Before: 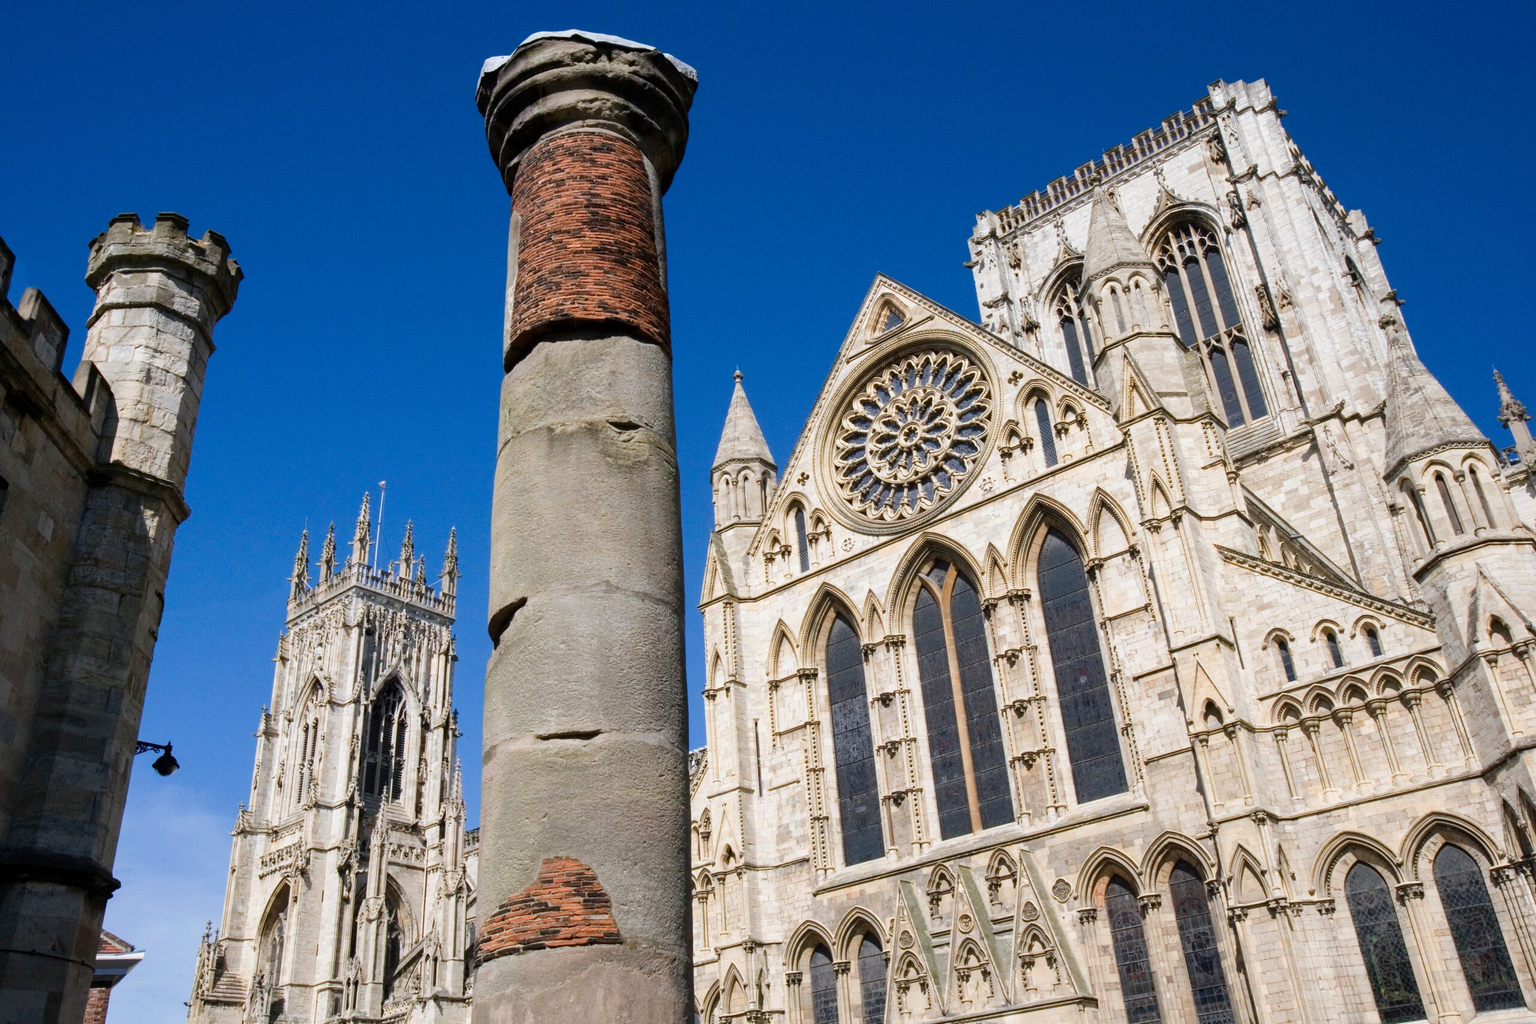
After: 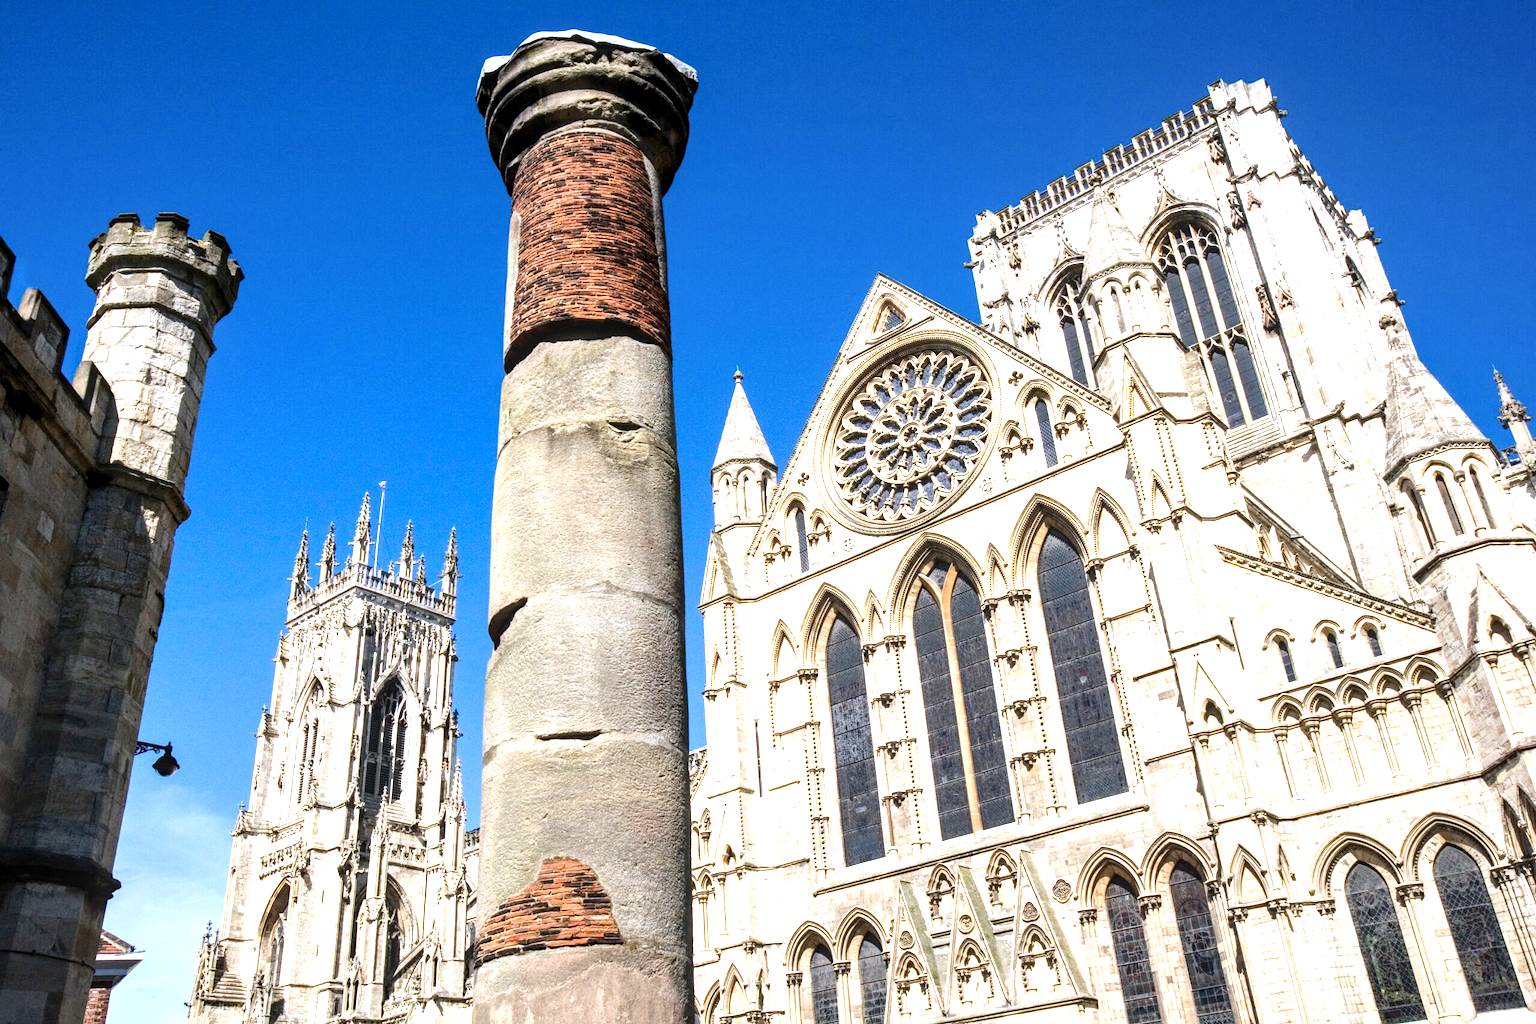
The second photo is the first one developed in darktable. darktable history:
local contrast: detail 130%
tone equalizer: -8 EV -0.417 EV, -7 EV -0.389 EV, -6 EV -0.333 EV, -5 EV -0.222 EV, -3 EV 0.222 EV, -2 EV 0.333 EV, -1 EV 0.389 EV, +0 EV 0.417 EV, edges refinement/feathering 500, mask exposure compensation -1.57 EV, preserve details no
exposure: black level correction 0, exposure 0.7 EV, compensate exposure bias true, compensate highlight preservation false
